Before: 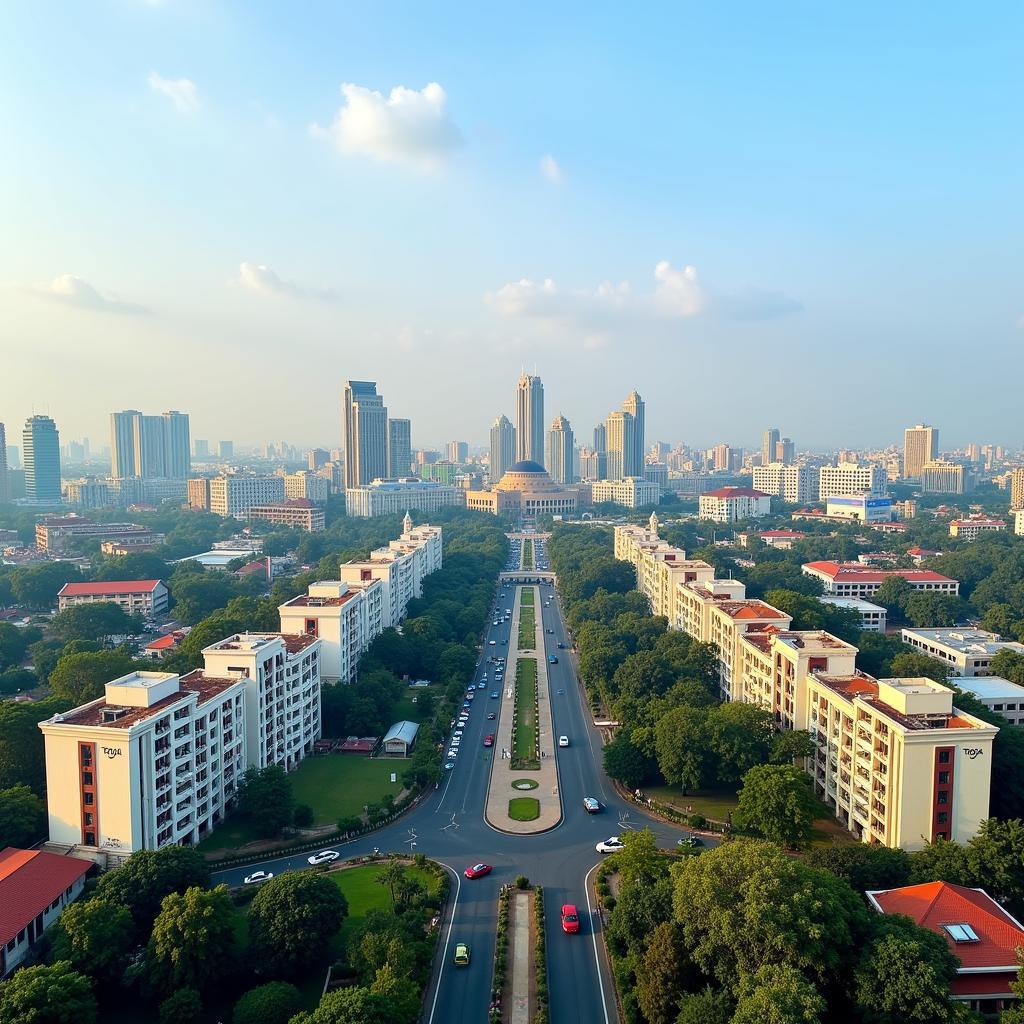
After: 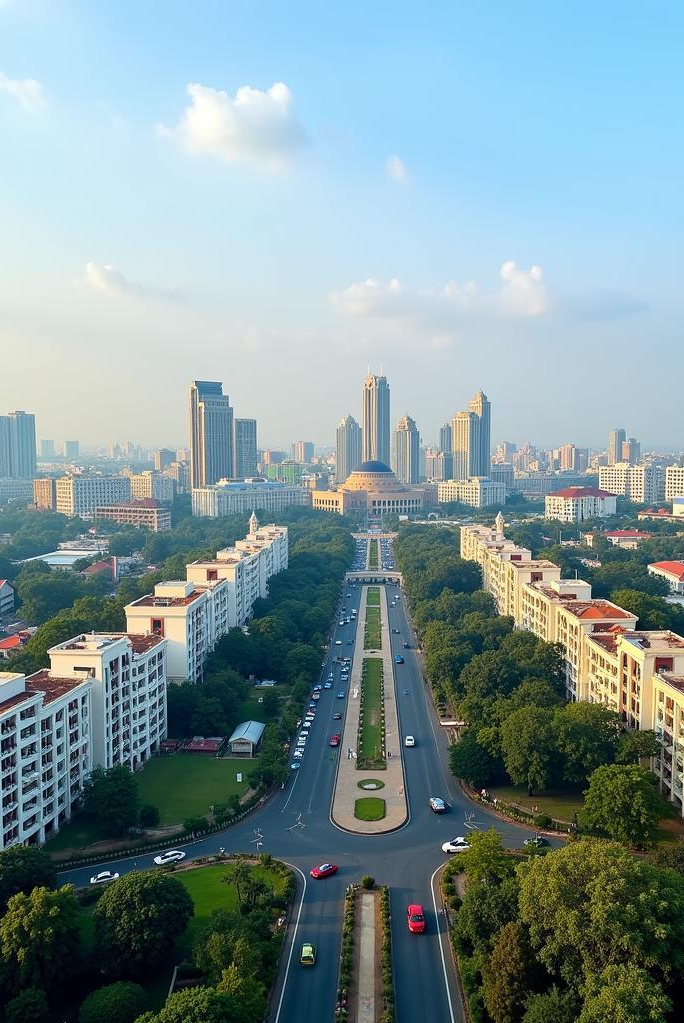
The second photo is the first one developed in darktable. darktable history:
crop and rotate: left 15.089%, right 18.113%
